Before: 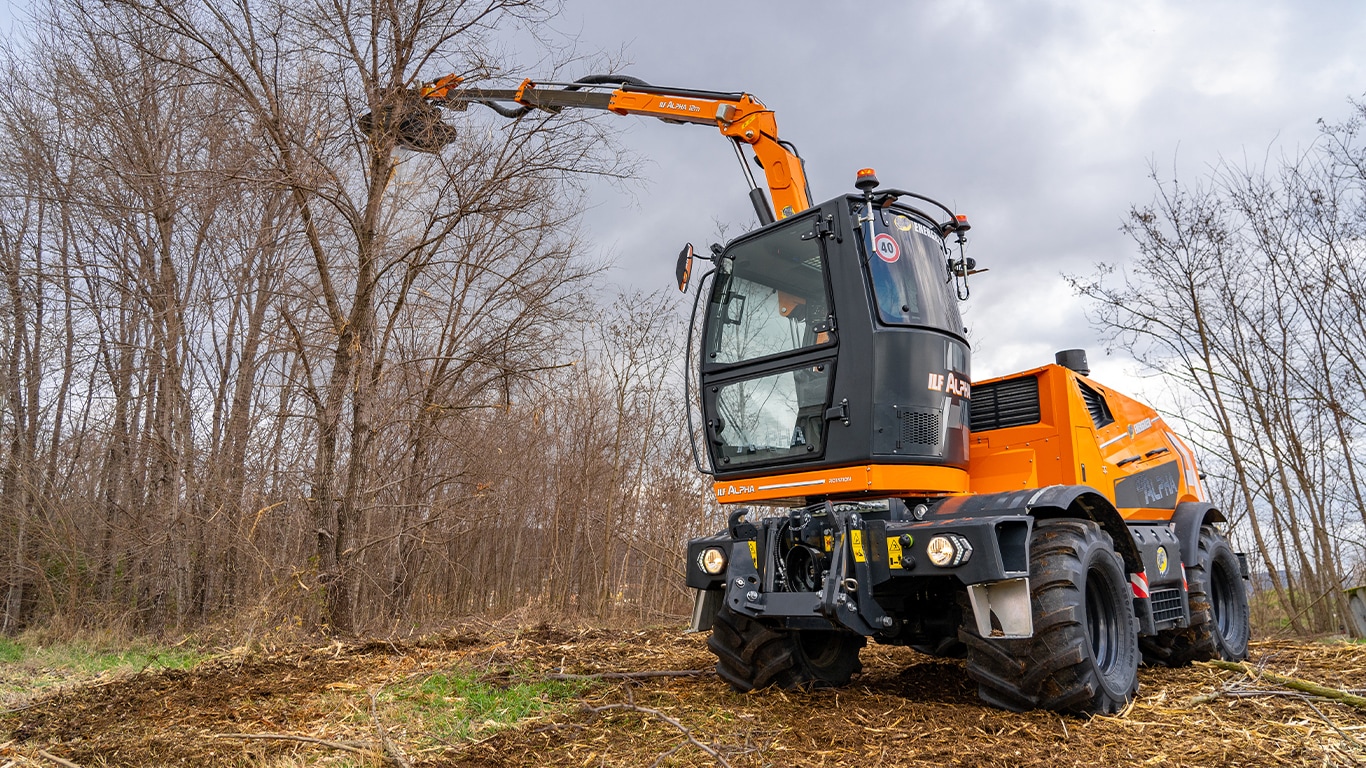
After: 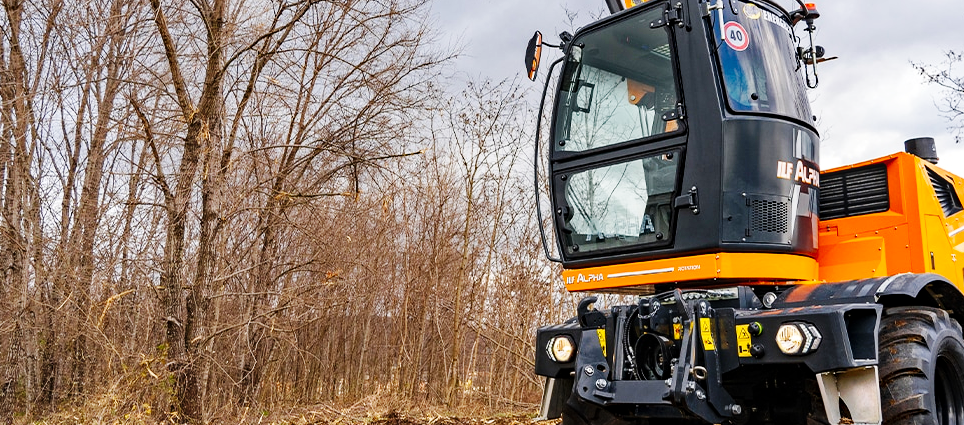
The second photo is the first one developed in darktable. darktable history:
base curve: curves: ch0 [(0, 0) (0.032, 0.025) (0.121, 0.166) (0.206, 0.329) (0.605, 0.79) (1, 1)], preserve colors none
crop: left 11.123%, top 27.61%, right 18.3%, bottom 17.034%
haze removal: strength 0.29, distance 0.25, compatibility mode true, adaptive false
